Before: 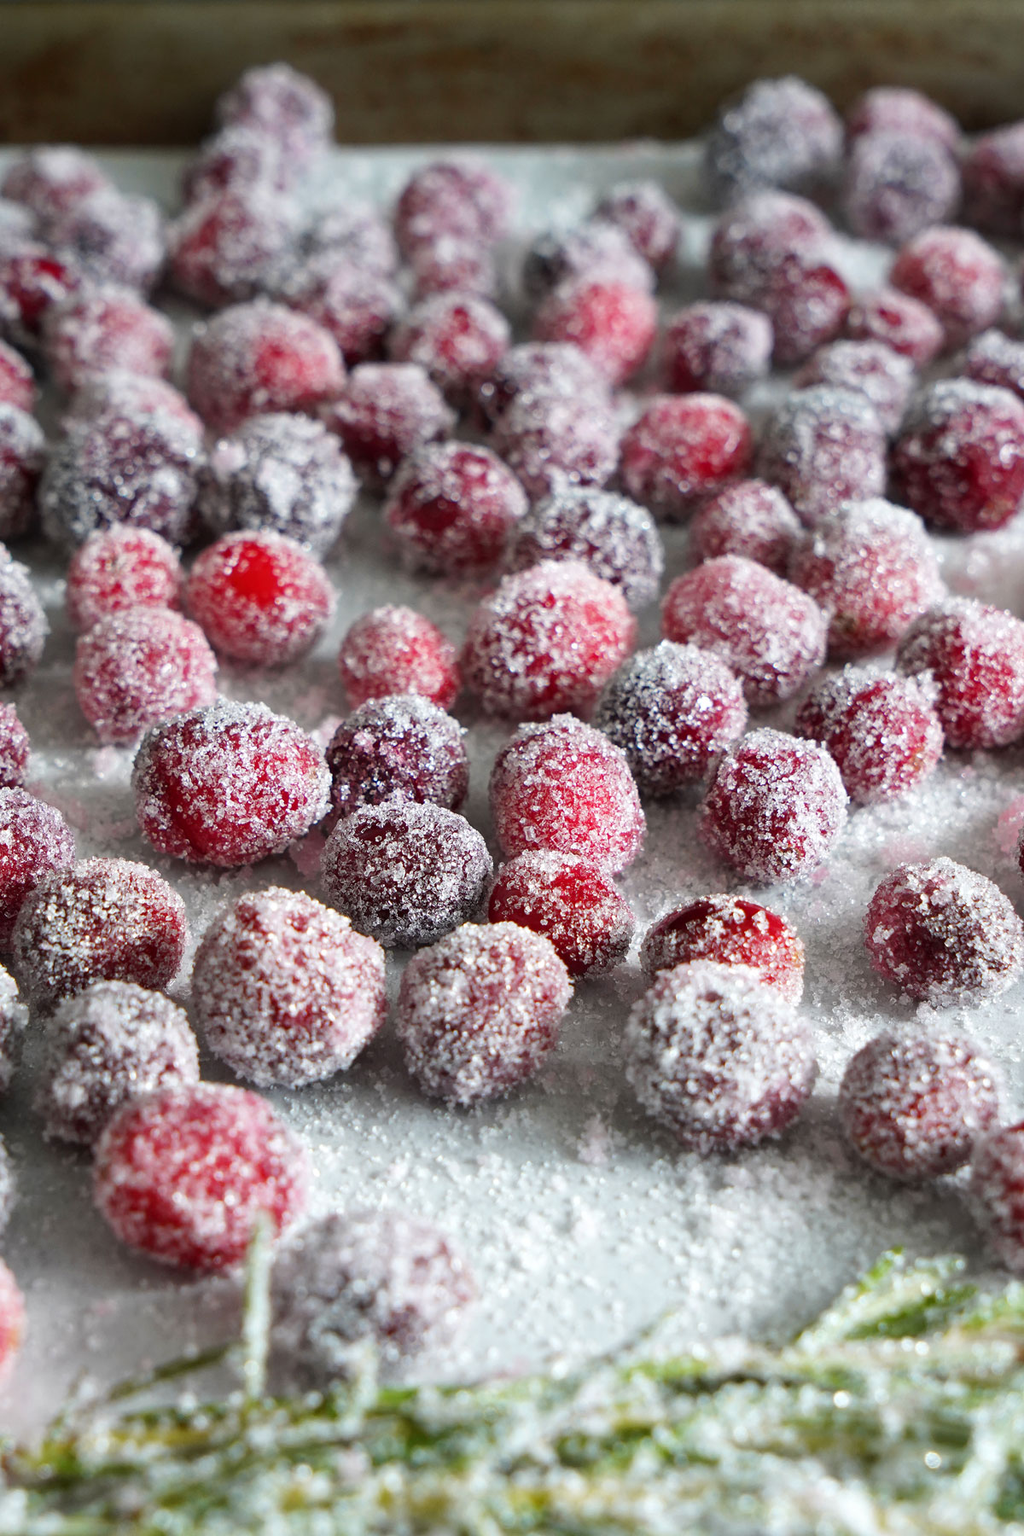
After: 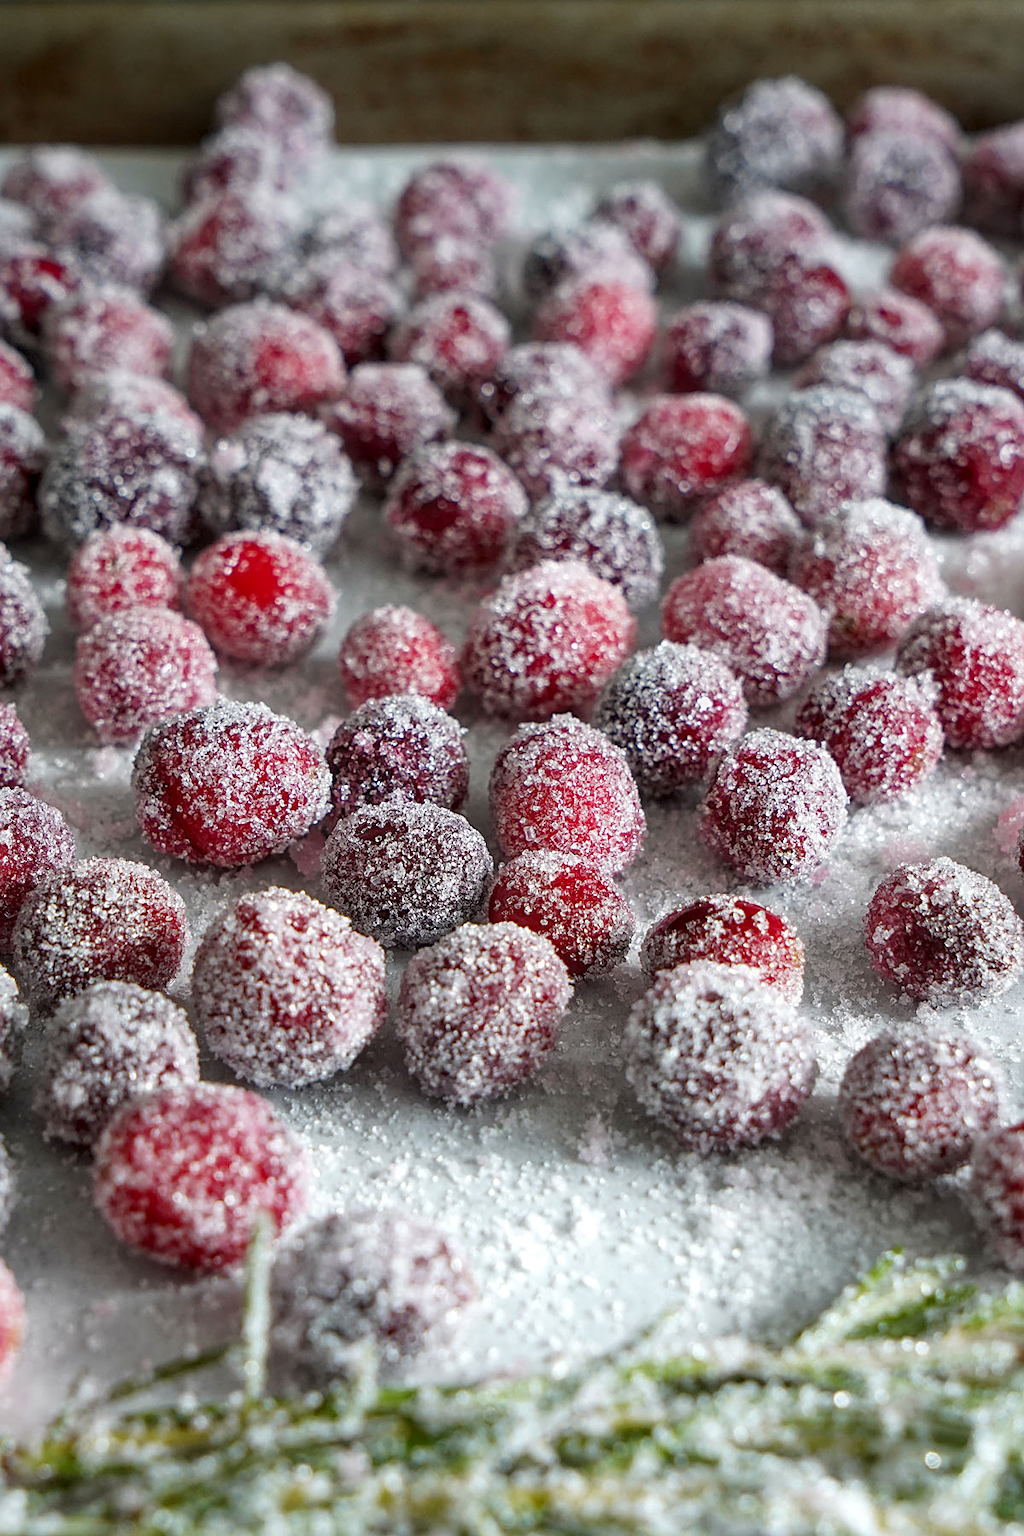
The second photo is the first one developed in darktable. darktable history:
sharpen: on, module defaults
local contrast: on, module defaults
tone equalizer: -8 EV -0.001 EV, -7 EV 0.002 EV, -6 EV -0.004 EV, -5 EV -0.005 EV, -4 EV -0.08 EV, -3 EV -0.213 EV, -2 EV -0.255 EV, -1 EV 0.094 EV, +0 EV 0.314 EV, smoothing diameter 2%, edges refinement/feathering 20.3, mask exposure compensation -1.57 EV, filter diffusion 5
